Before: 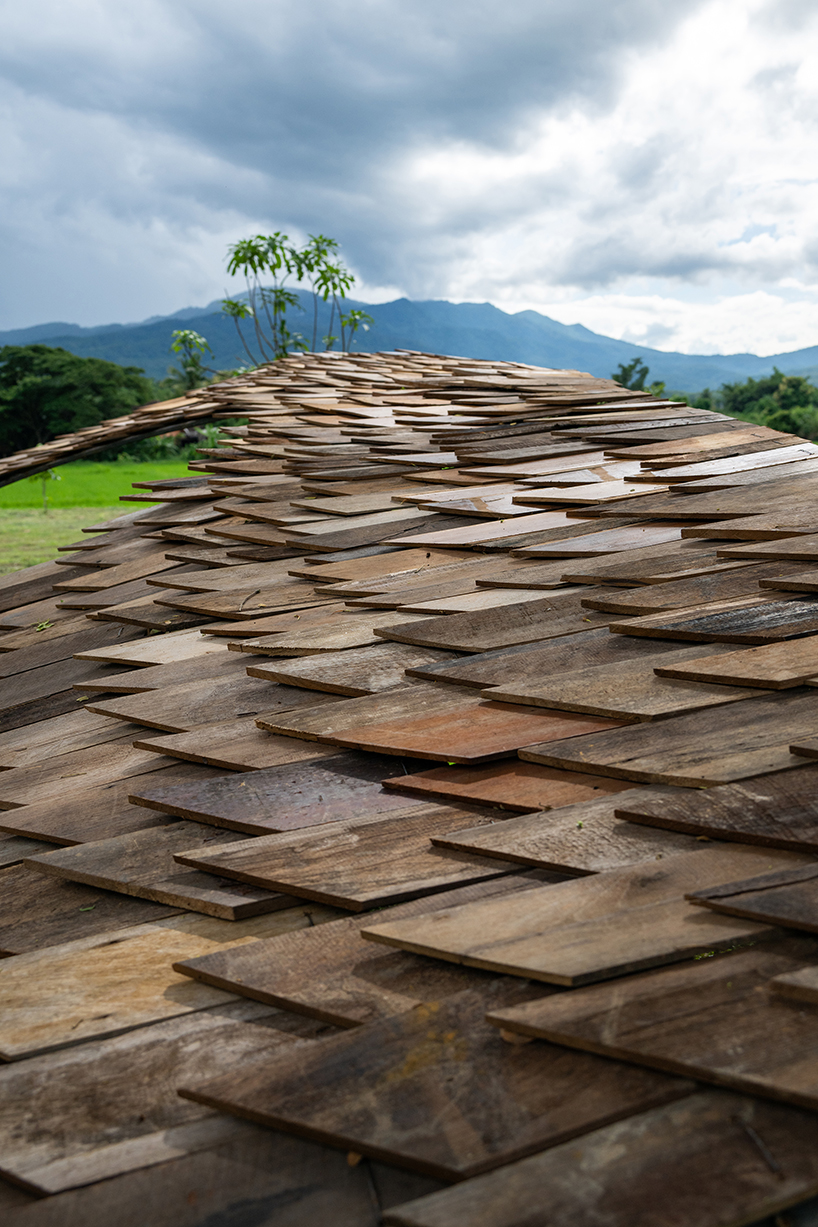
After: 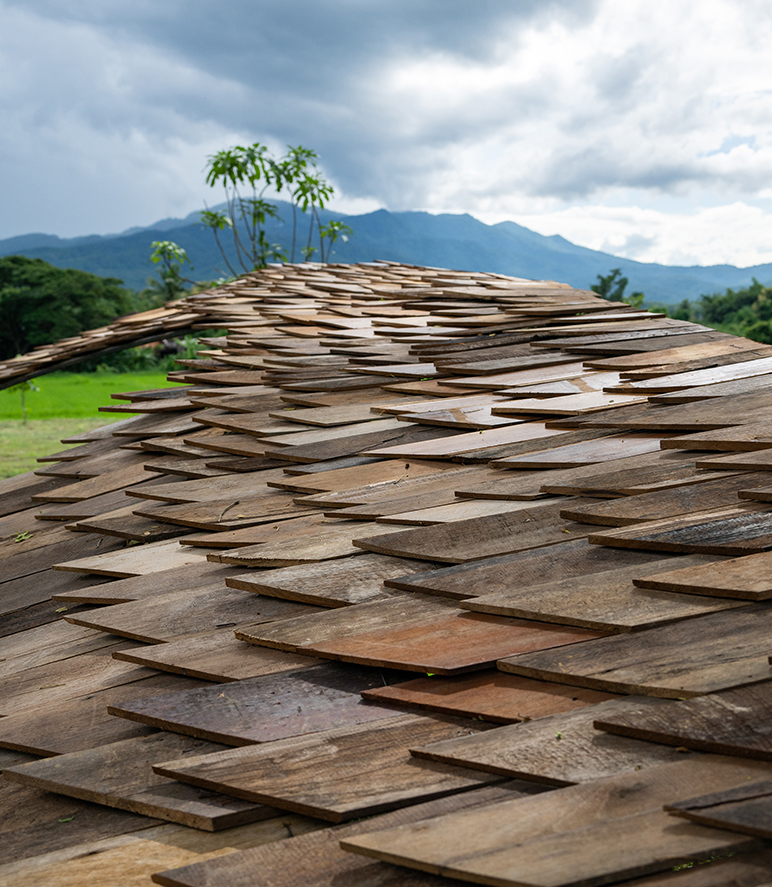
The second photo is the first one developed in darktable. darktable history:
crop: left 2.636%, top 7.299%, right 2.986%, bottom 20.366%
